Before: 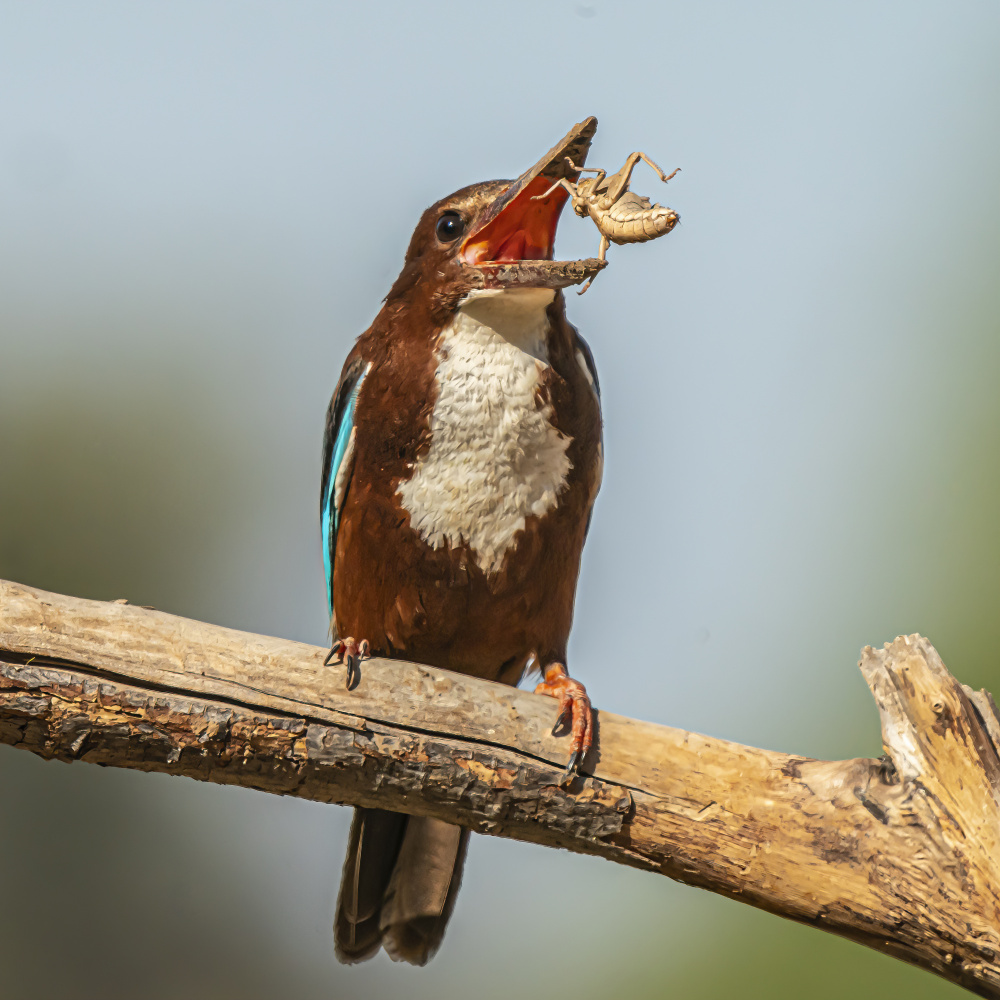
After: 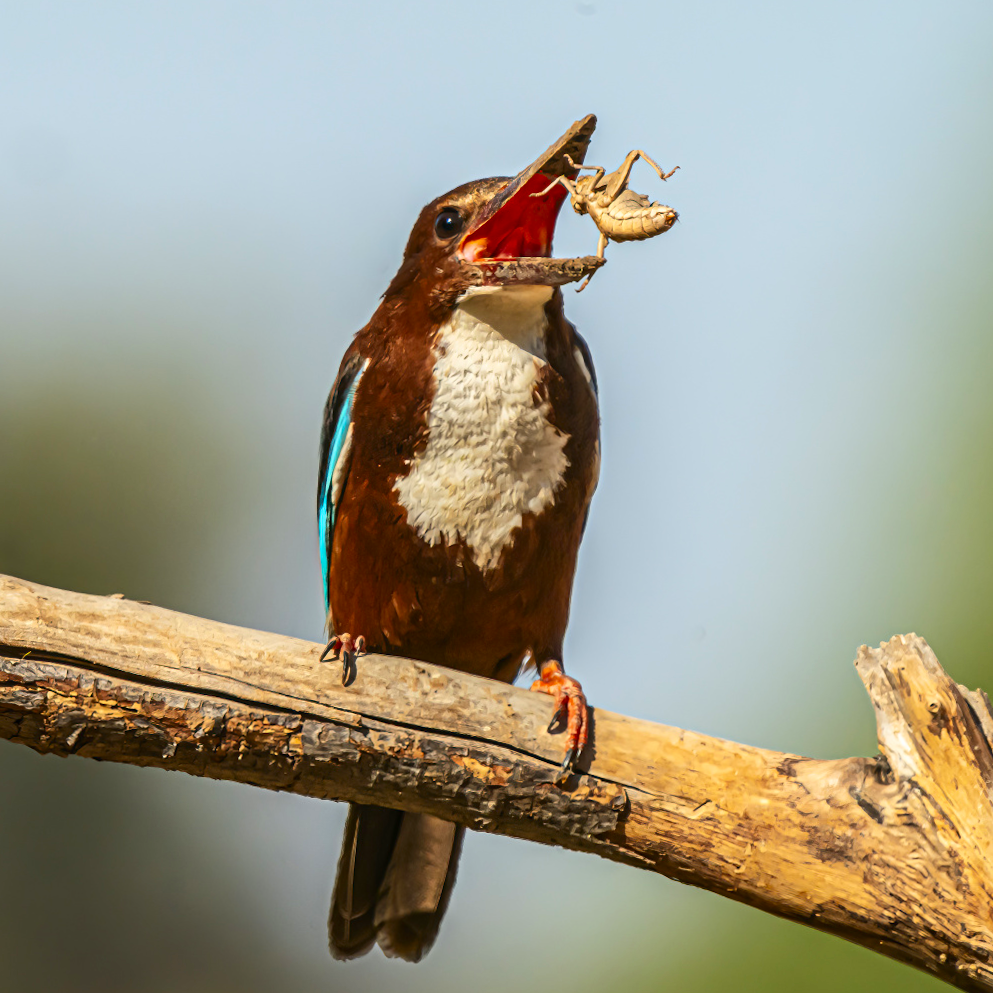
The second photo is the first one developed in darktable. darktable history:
crop and rotate: angle -0.355°
contrast brightness saturation: contrast 0.163, saturation 0.323
